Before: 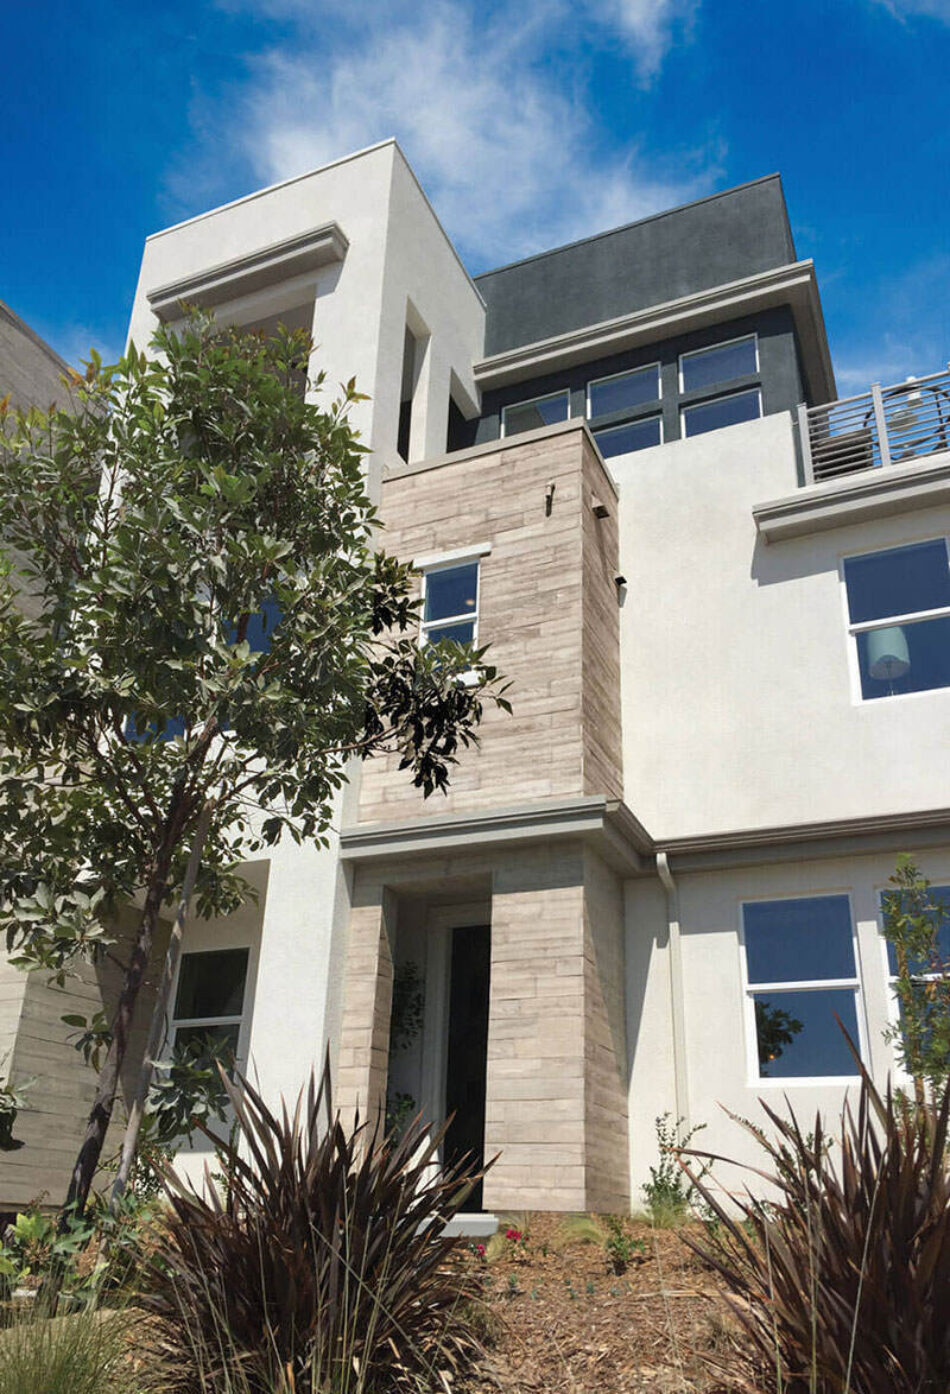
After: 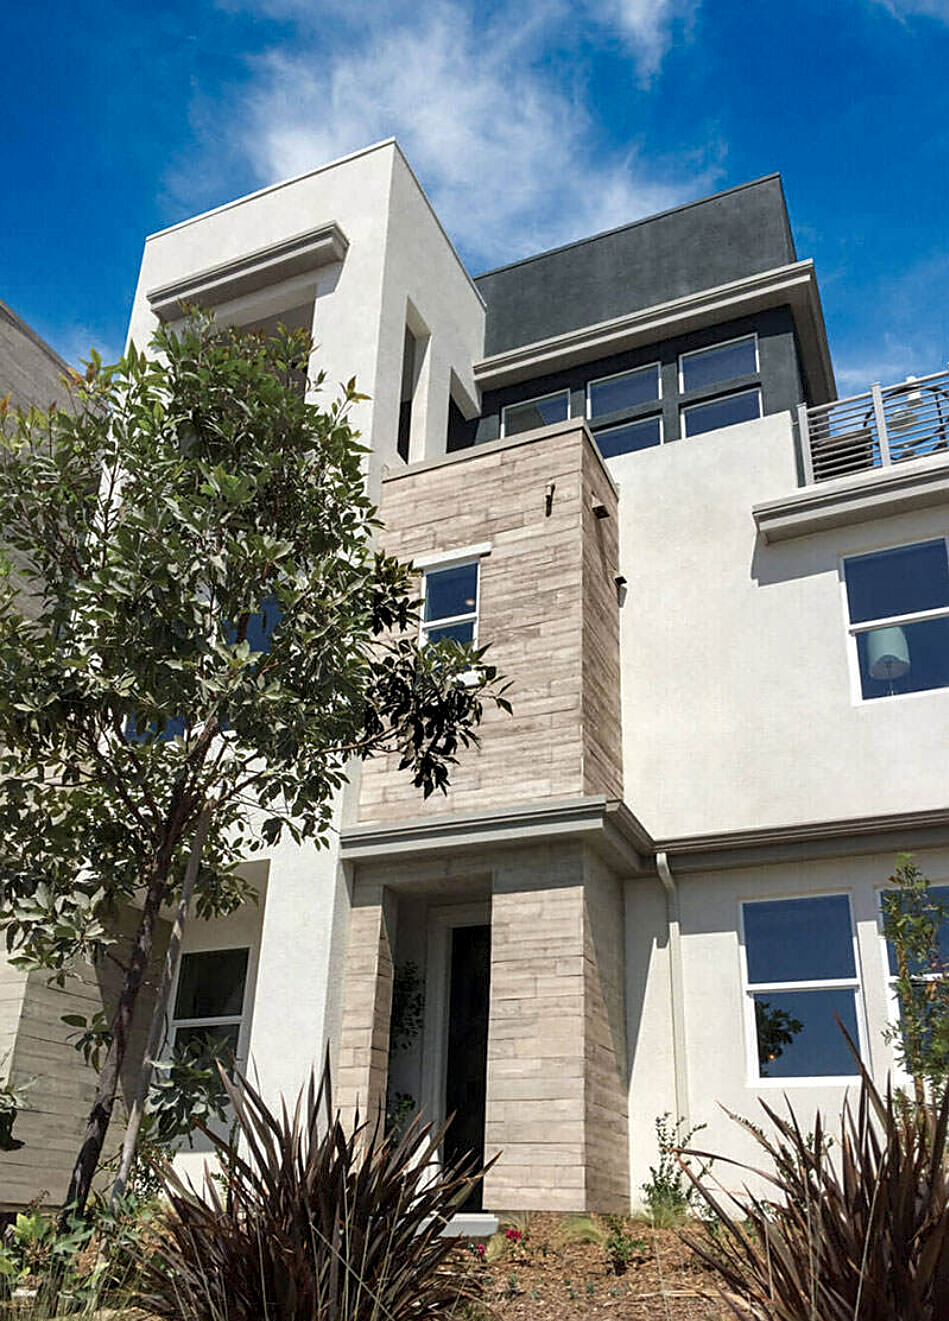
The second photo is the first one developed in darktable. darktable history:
sharpen: on, module defaults
local contrast: highlights 29%, shadows 76%, midtone range 0.745
crop and rotate: top 0.006%, bottom 5.196%
